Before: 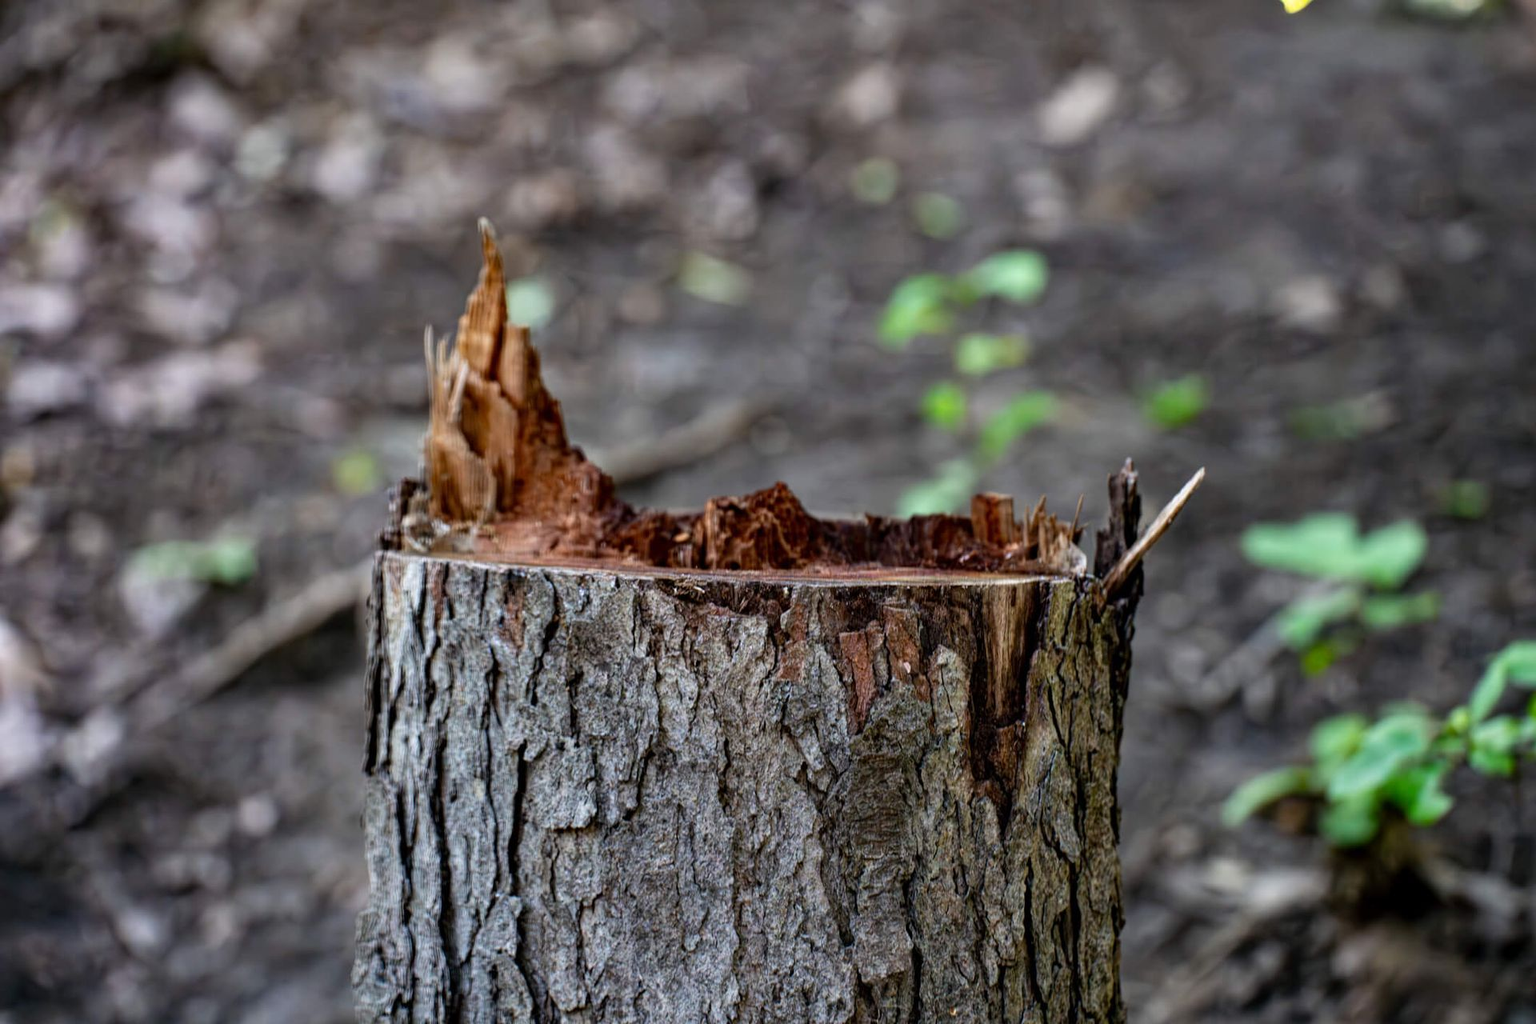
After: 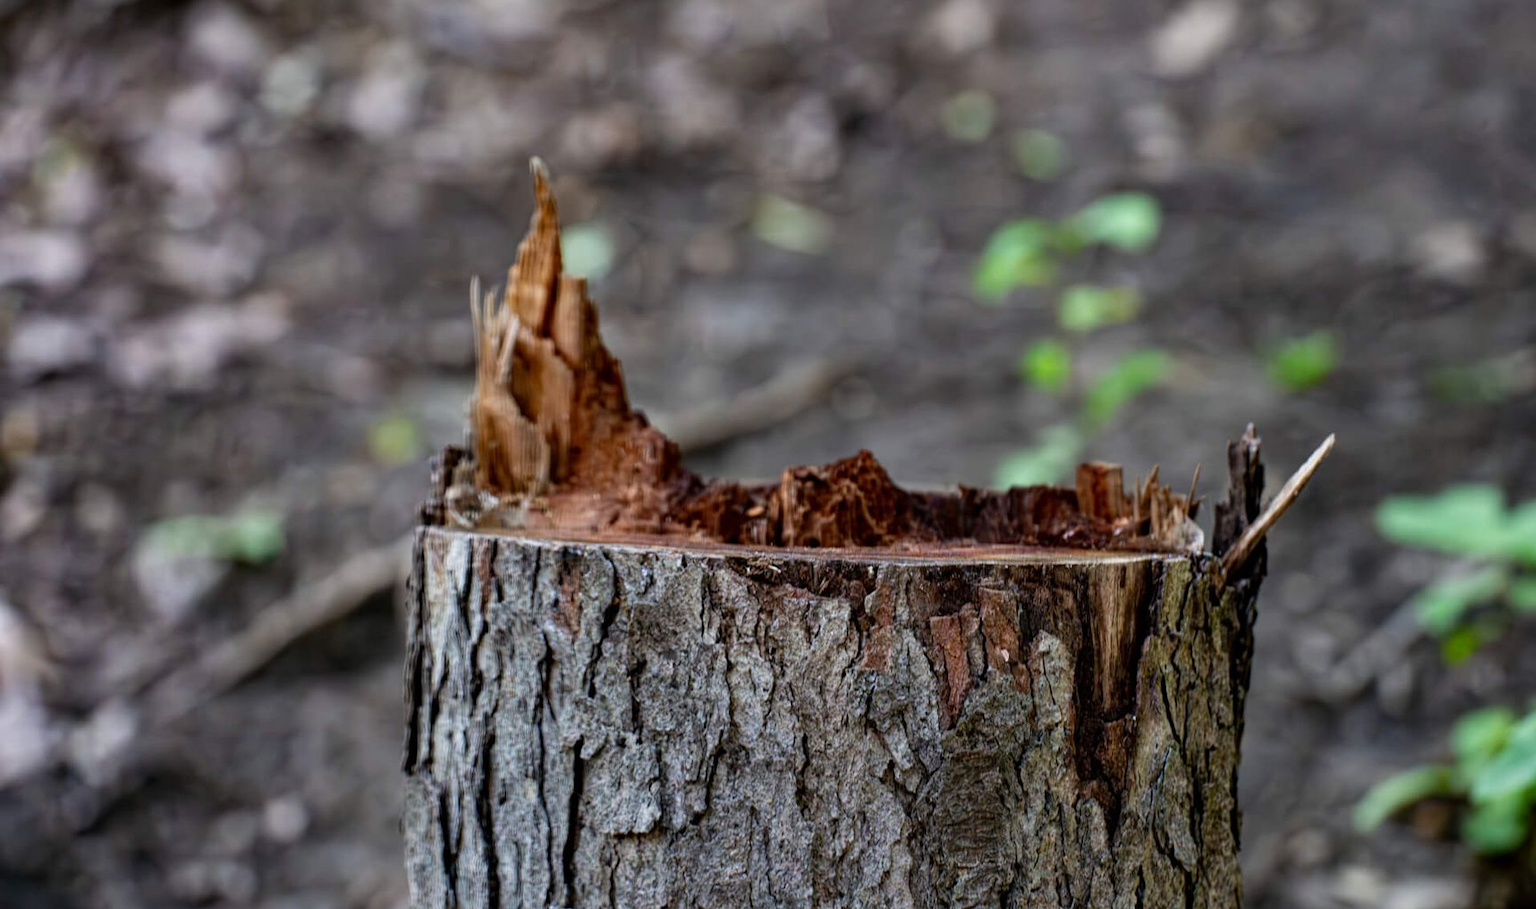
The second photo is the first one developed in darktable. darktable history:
exposure: exposure -0.147 EV, compensate highlight preservation false
crop: top 7.46%, right 9.692%, bottom 12.064%
